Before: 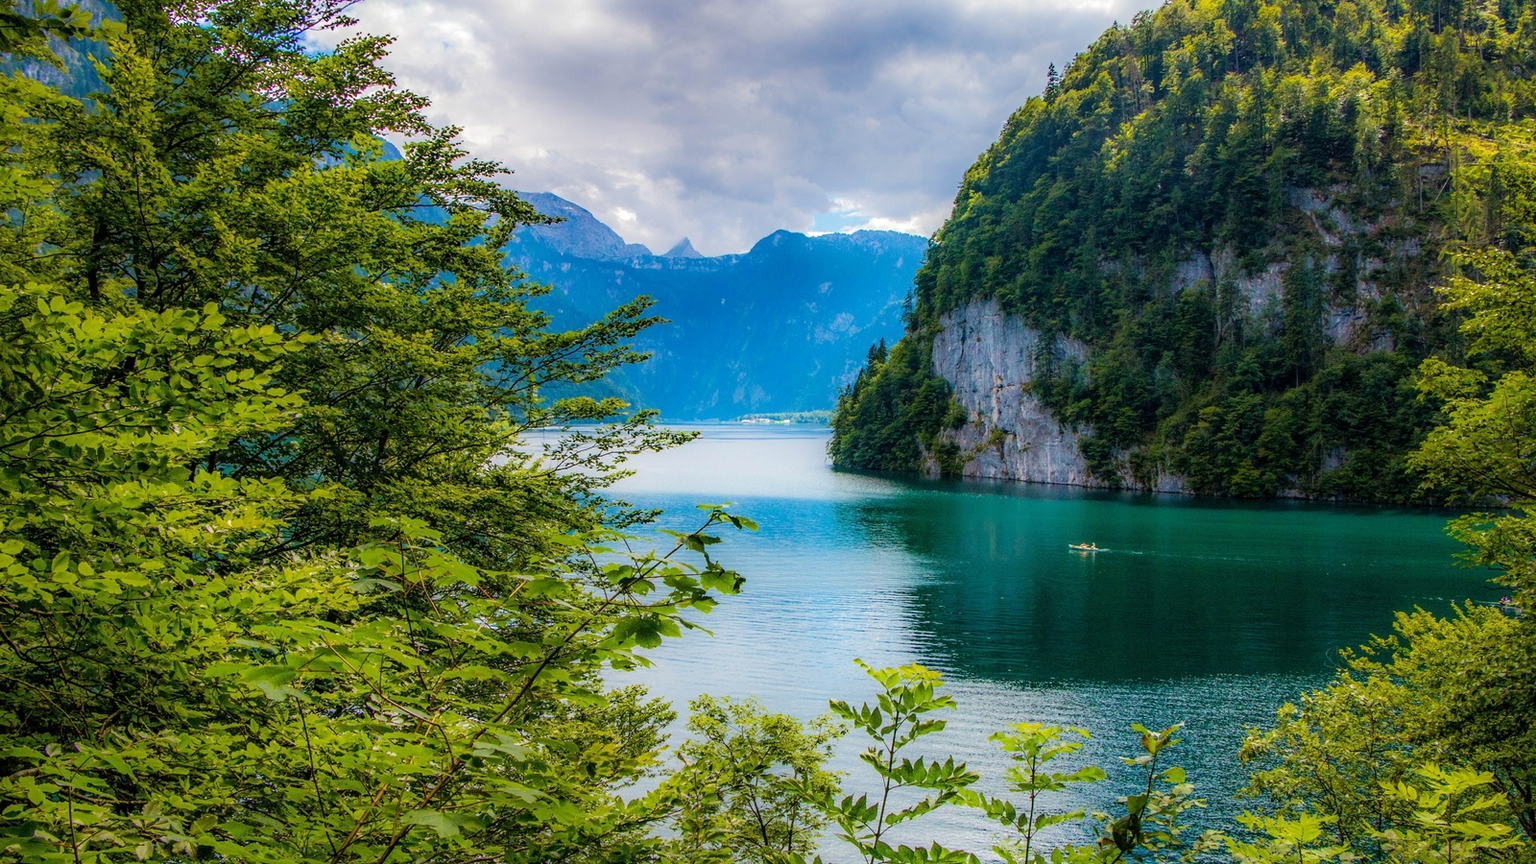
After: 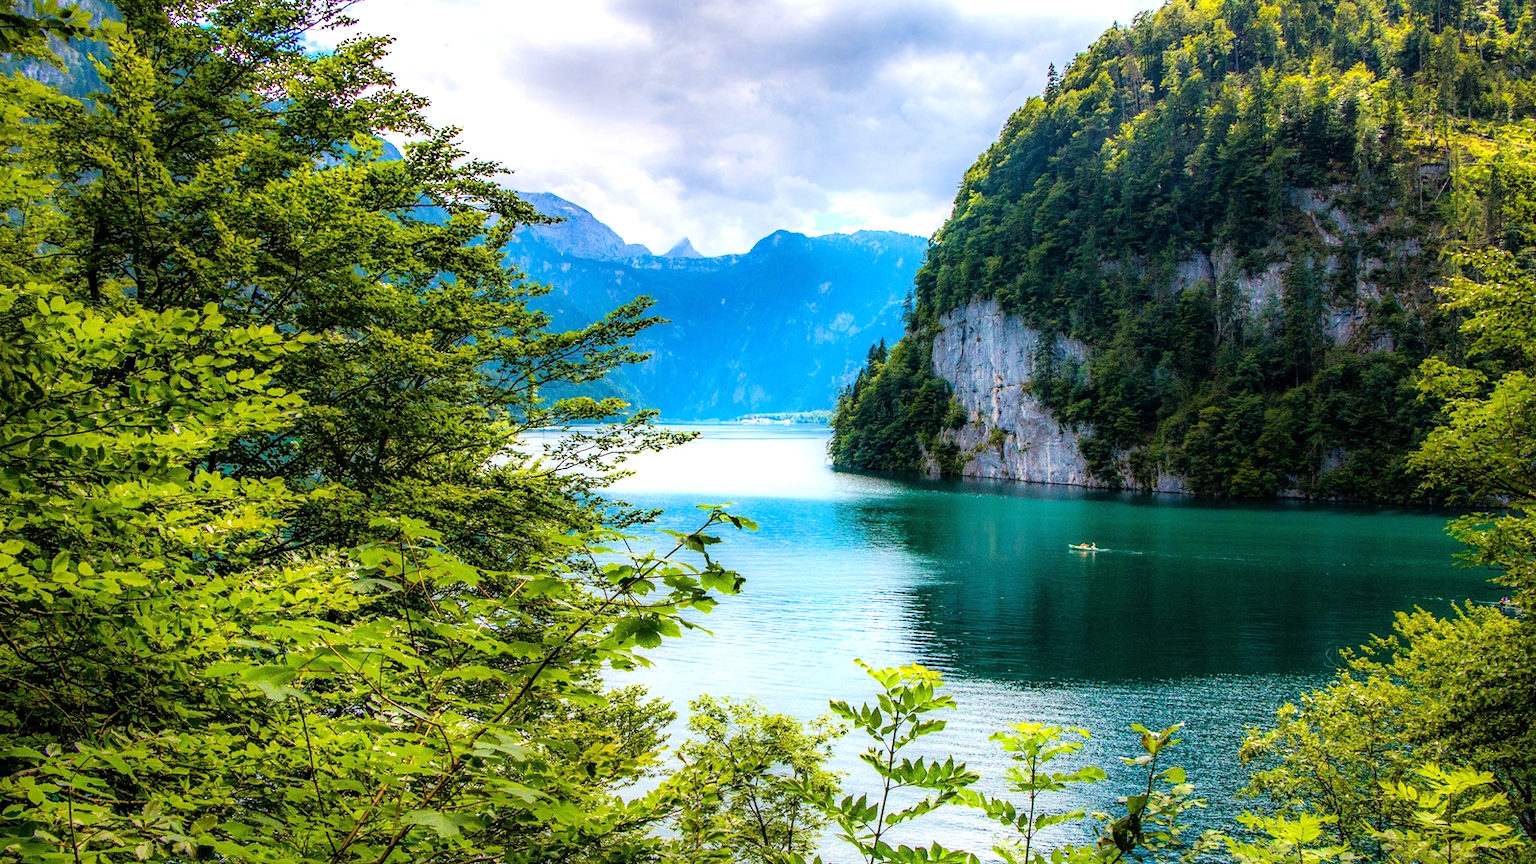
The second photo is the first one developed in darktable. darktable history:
tone equalizer: -8 EV -0.745 EV, -7 EV -0.677 EV, -6 EV -0.637 EV, -5 EV -0.36 EV, -3 EV 0.366 EV, -2 EV 0.6 EV, -1 EV 0.681 EV, +0 EV 0.721 EV
